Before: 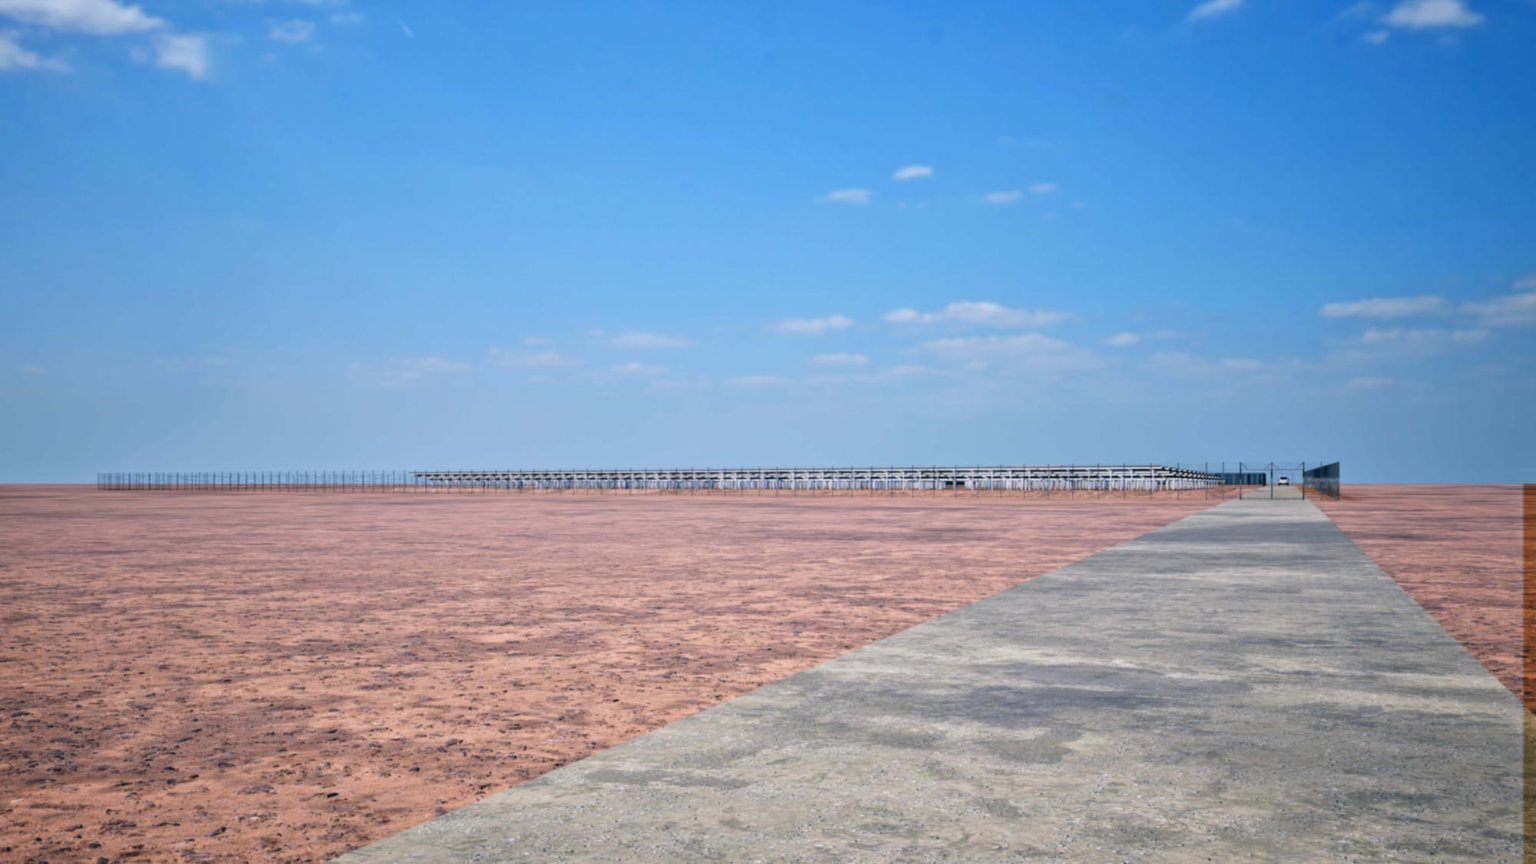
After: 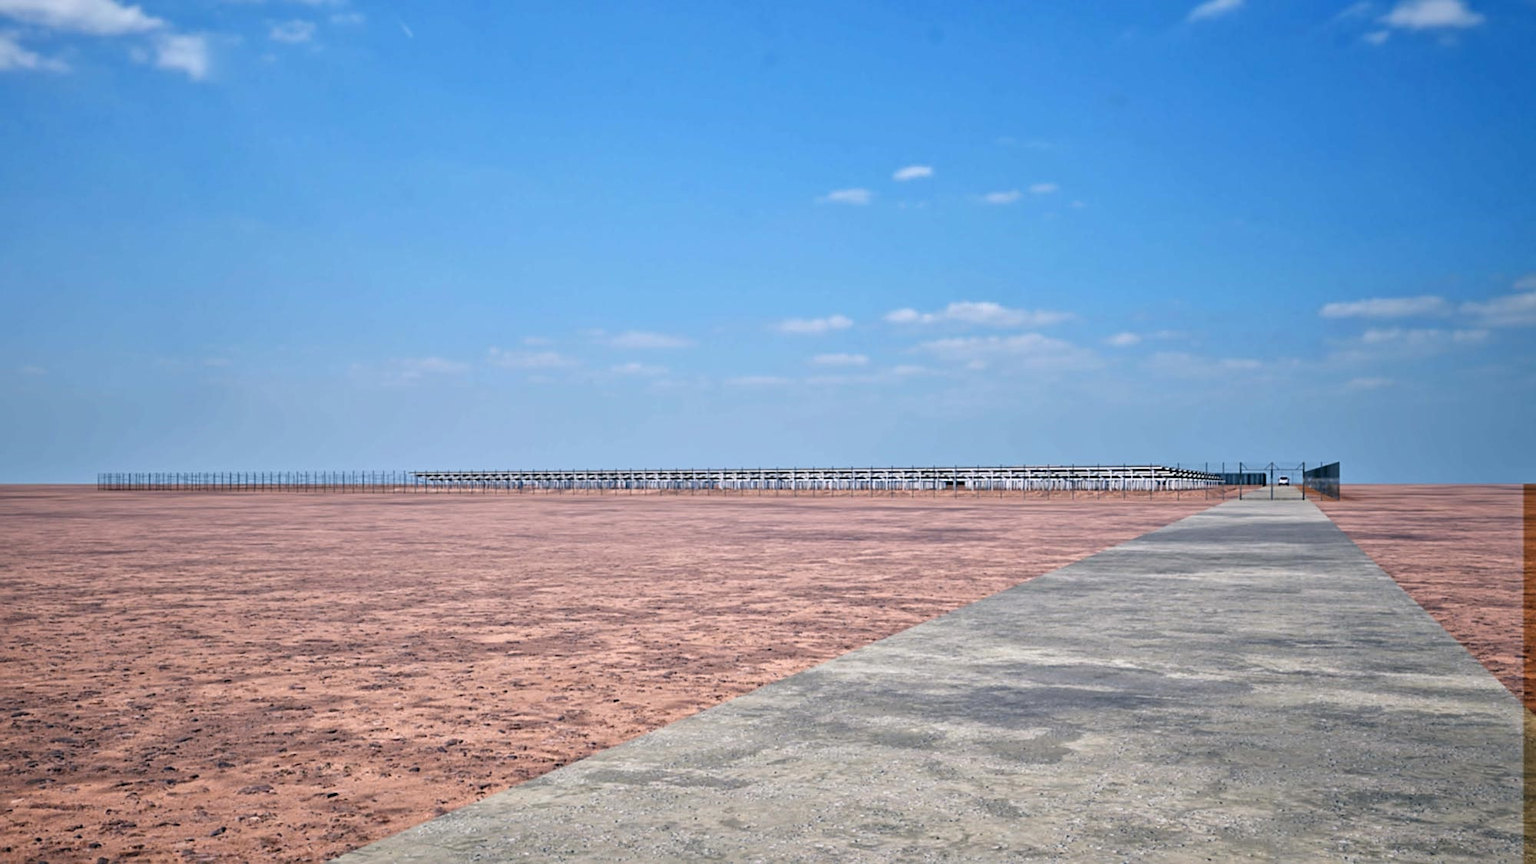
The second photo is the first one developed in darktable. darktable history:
local contrast: mode bilateral grid, contrast 20, coarseness 50, detail 120%, midtone range 0.2
sharpen: amount 0.6
